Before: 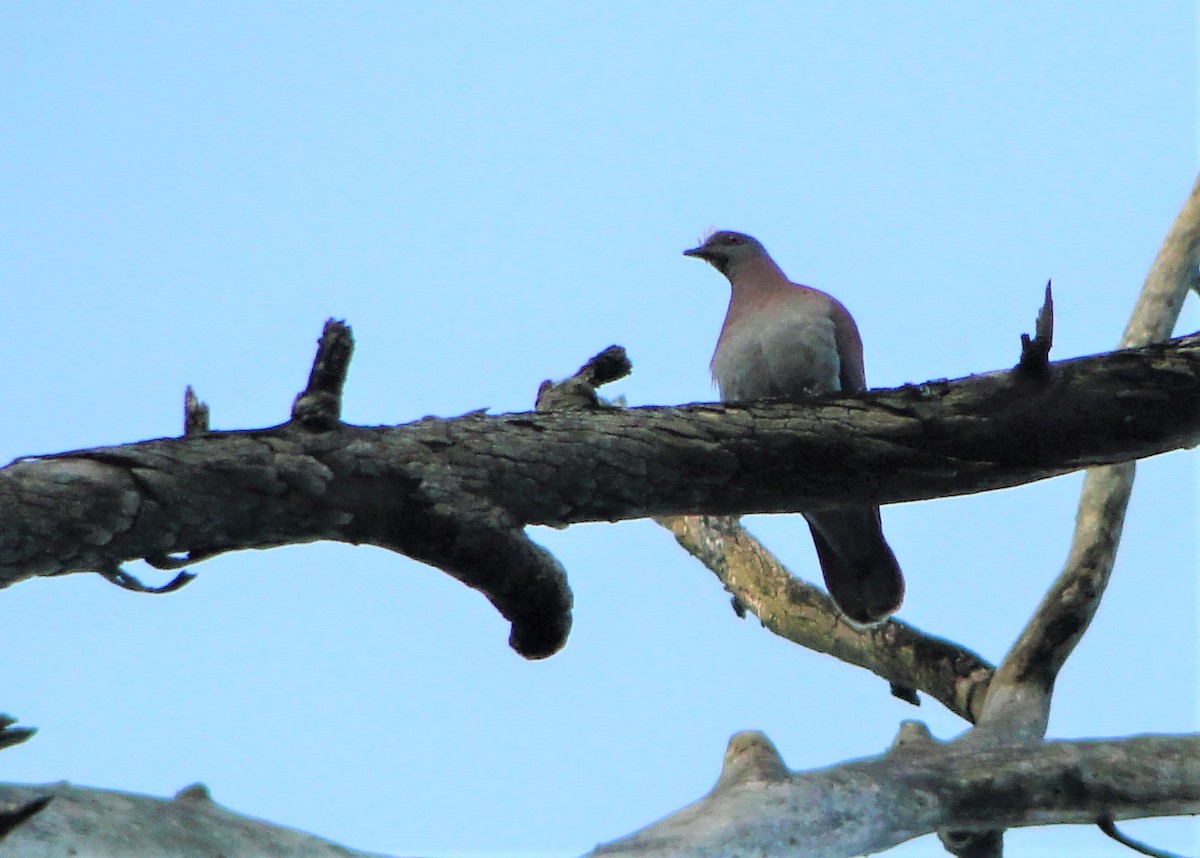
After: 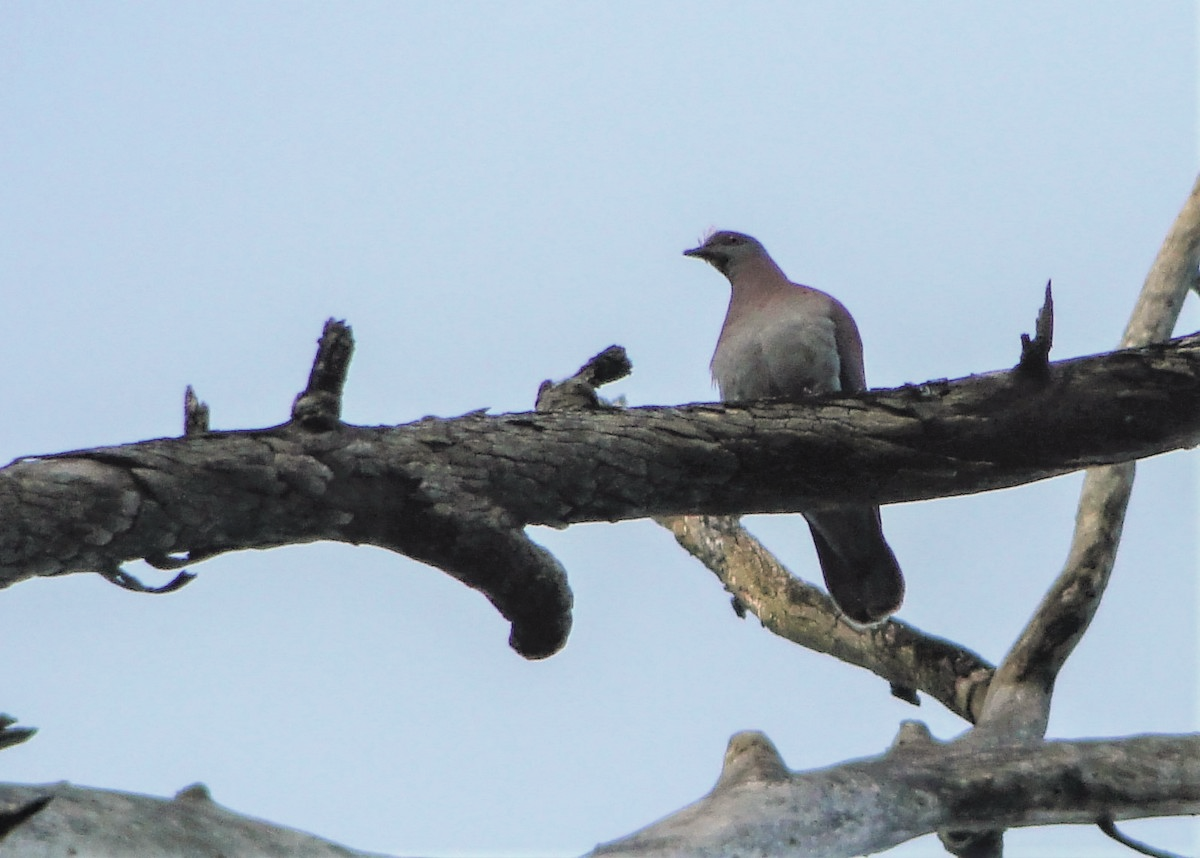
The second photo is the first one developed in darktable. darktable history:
color correction: highlights a* 5.59, highlights b* 5.24, saturation 0.68
local contrast: detail 110%
